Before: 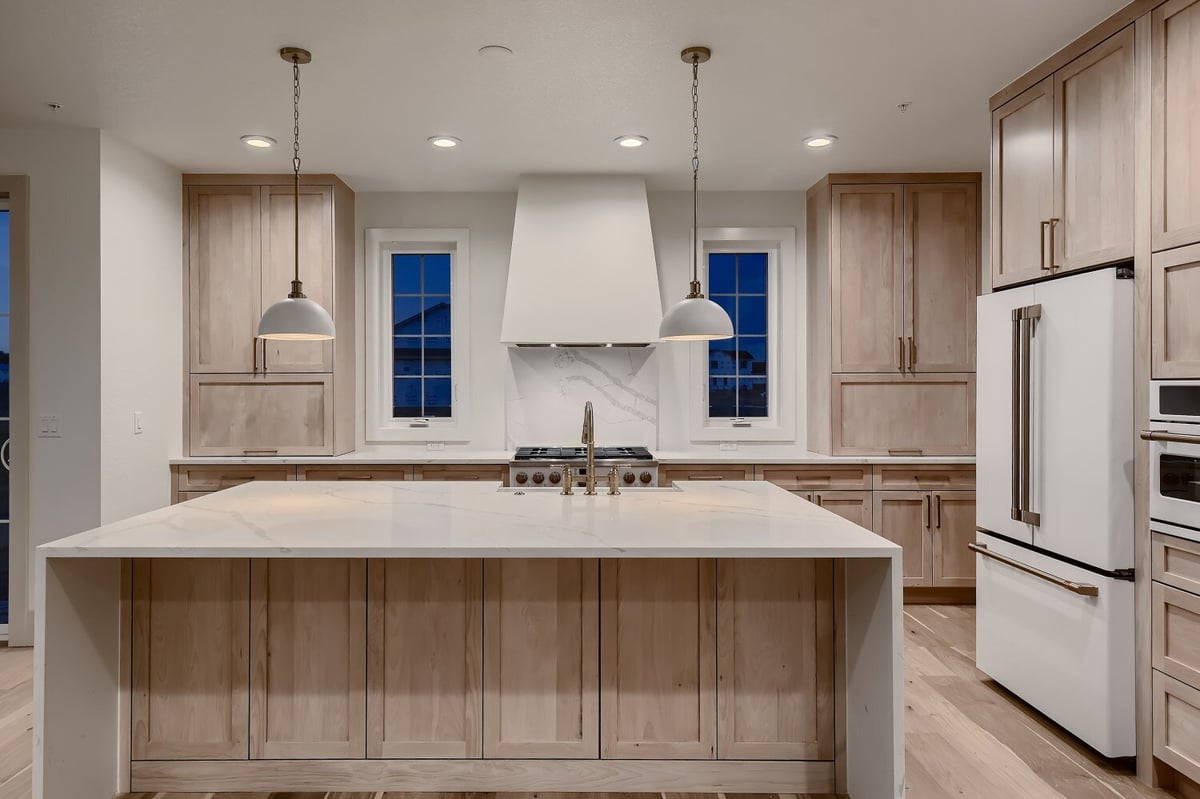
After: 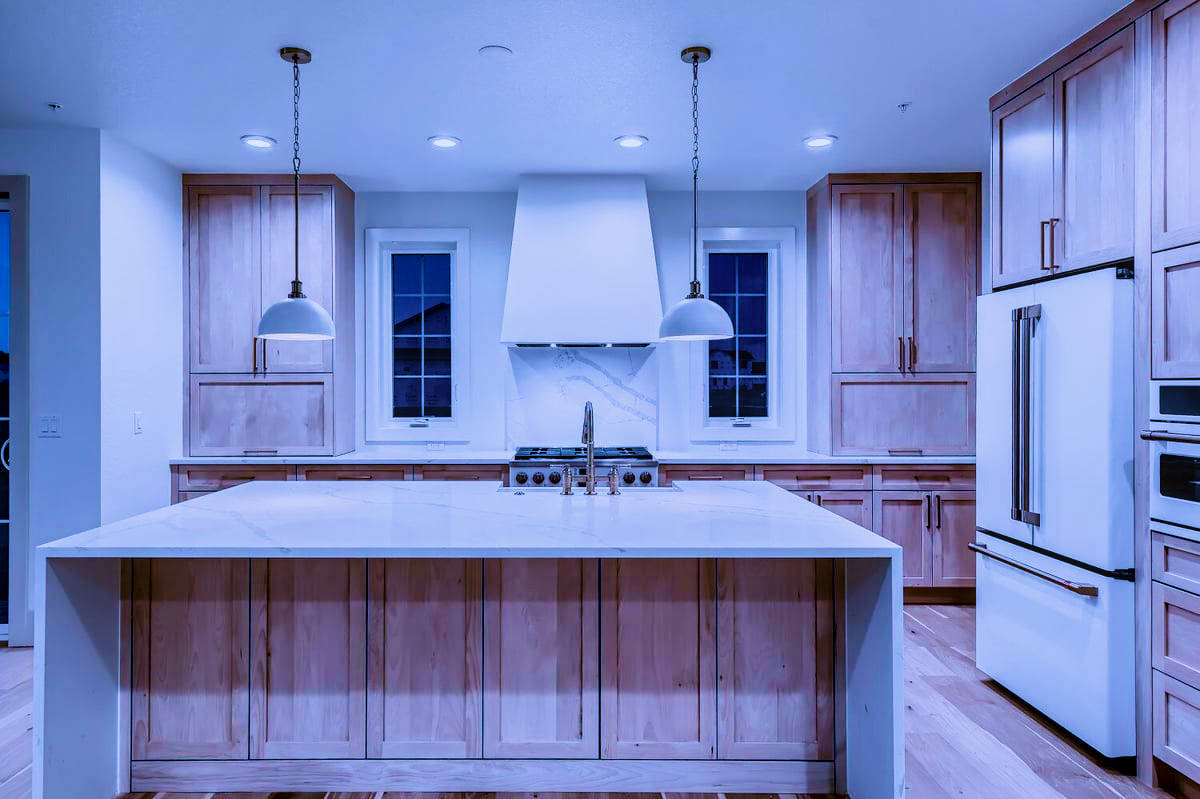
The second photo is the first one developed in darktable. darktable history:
local contrast: on, module defaults
color balance rgb: shadows lift › chroma 4.21%, shadows lift › hue 252.22°, highlights gain › chroma 1.36%, highlights gain › hue 50.24°, perceptual saturation grading › mid-tones 6.33%, perceptual saturation grading › shadows 72.44%, perceptual brilliance grading › highlights 11.59%, contrast 5.05%
filmic rgb: black relative exposure -7.65 EV, white relative exposure 4.56 EV, hardness 3.61
tone equalizer: -8 EV -0.417 EV, -7 EV -0.389 EV, -6 EV -0.333 EV, -5 EV -0.222 EV, -3 EV 0.222 EV, -2 EV 0.333 EV, -1 EV 0.389 EV, +0 EV 0.417 EV, edges refinement/feathering 500, mask exposure compensation -1.57 EV, preserve details no
color calibration: illuminant custom, x 0.422, y 0.412, temperature 3284.99 K
velvia: strength 82.96%
